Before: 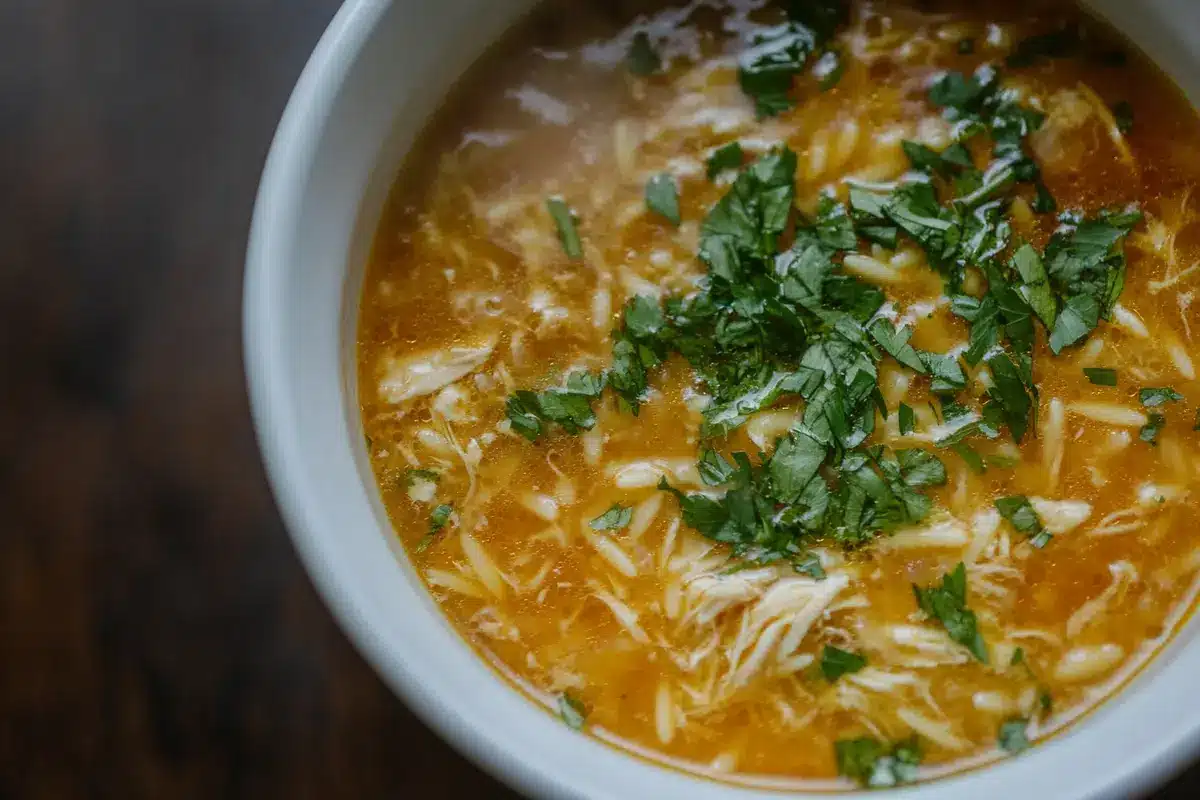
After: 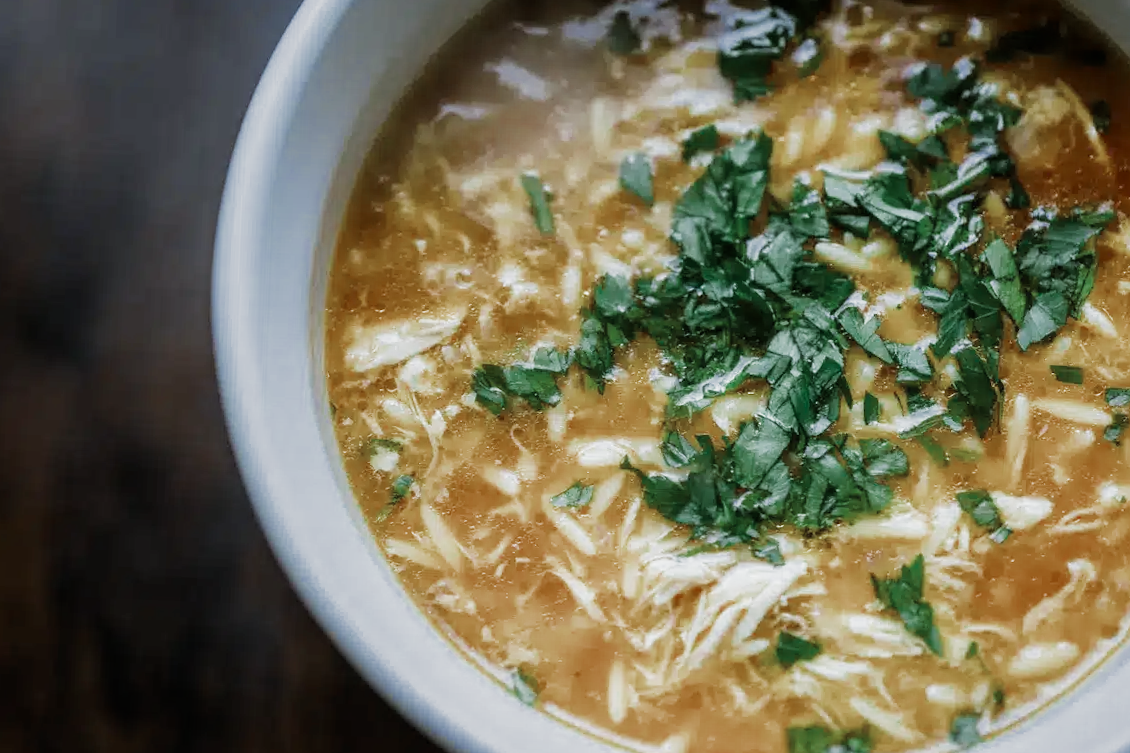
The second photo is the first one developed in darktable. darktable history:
shadows and highlights: shadows -20, white point adjustment -2, highlights -35
exposure: black level correction 0, exposure 1.1 EV, compensate exposure bias true, compensate highlight preservation false
filmic rgb: middle gray luminance 21.73%, black relative exposure -14 EV, white relative exposure 2.96 EV, threshold 6 EV, target black luminance 0%, hardness 8.81, latitude 59.69%, contrast 1.208, highlights saturation mix 5%, shadows ↔ highlights balance 41.6%, add noise in highlights 0, color science v3 (2019), use custom middle-gray values true, iterations of high-quality reconstruction 0, contrast in highlights soft, enable highlight reconstruction true
color zones: curves: ch0 [(0, 0.5) (0.125, 0.4) (0.25, 0.5) (0.375, 0.4) (0.5, 0.4) (0.625, 0.35) (0.75, 0.35) (0.875, 0.5)]; ch1 [(0, 0.35) (0.125, 0.45) (0.25, 0.35) (0.375, 0.35) (0.5, 0.35) (0.625, 0.35) (0.75, 0.45) (0.875, 0.35)]; ch2 [(0, 0.6) (0.125, 0.5) (0.25, 0.5) (0.375, 0.6) (0.5, 0.6) (0.625, 0.5) (0.75, 0.5) (0.875, 0.5)]
white balance: red 0.924, blue 1.095
crop and rotate: angle -2.38°
